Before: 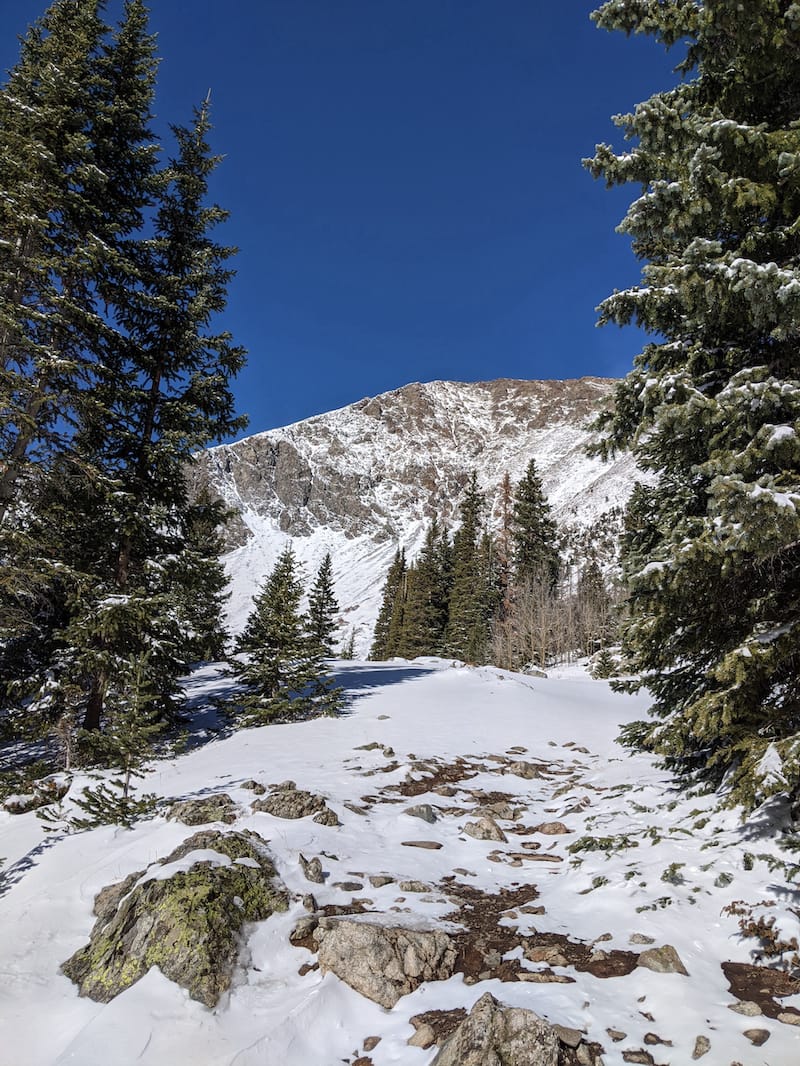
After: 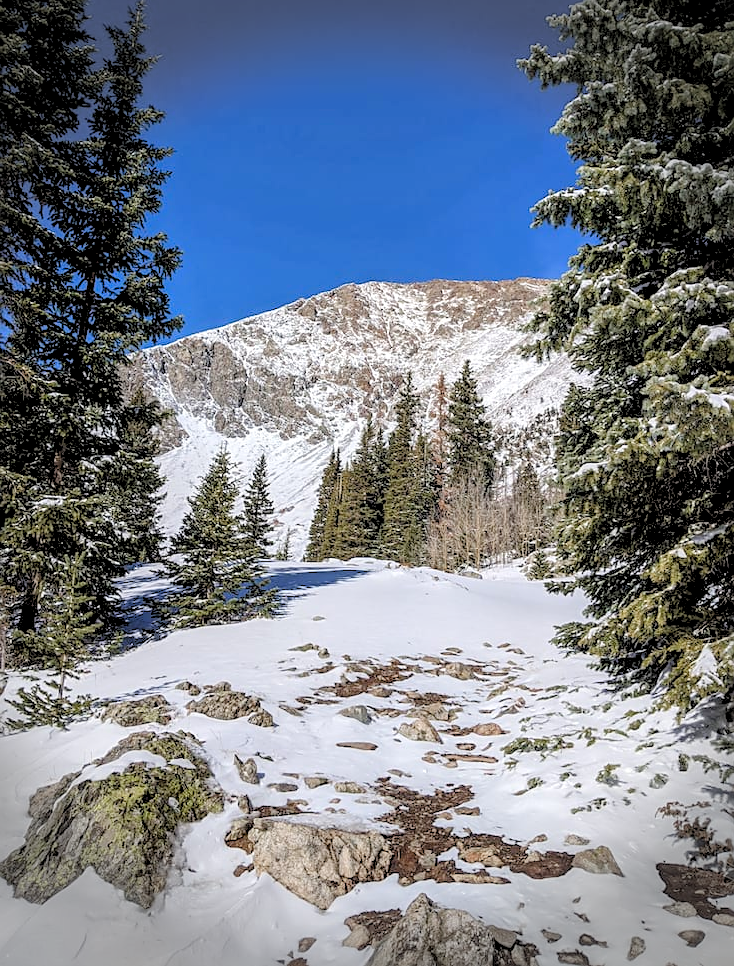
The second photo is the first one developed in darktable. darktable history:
crop and rotate: left 8.141%, top 9.291%
contrast equalizer: octaves 7, y [[0.5, 0.542, 0.583, 0.625, 0.667, 0.708], [0.5 ×6], [0.5 ×6], [0 ×6], [0 ×6]], mix -0.319
exposure: exposure -0.012 EV, compensate highlight preservation false
sharpen: on, module defaults
vignetting: fall-off start 77.29%, fall-off radius 26.79%, width/height ratio 0.979, dithering 16-bit output
levels: levels [0.093, 0.434, 0.988]
local contrast: highlights 32%, detail 135%
